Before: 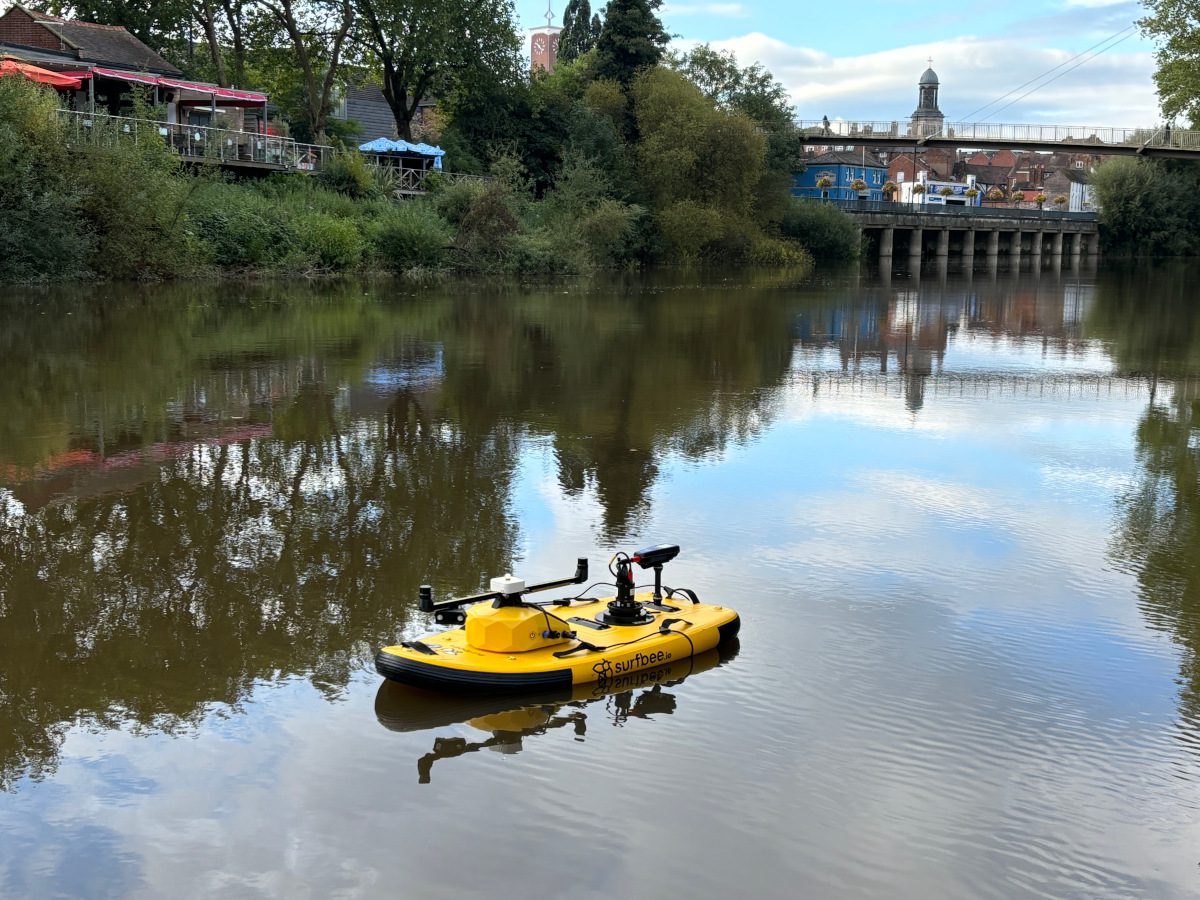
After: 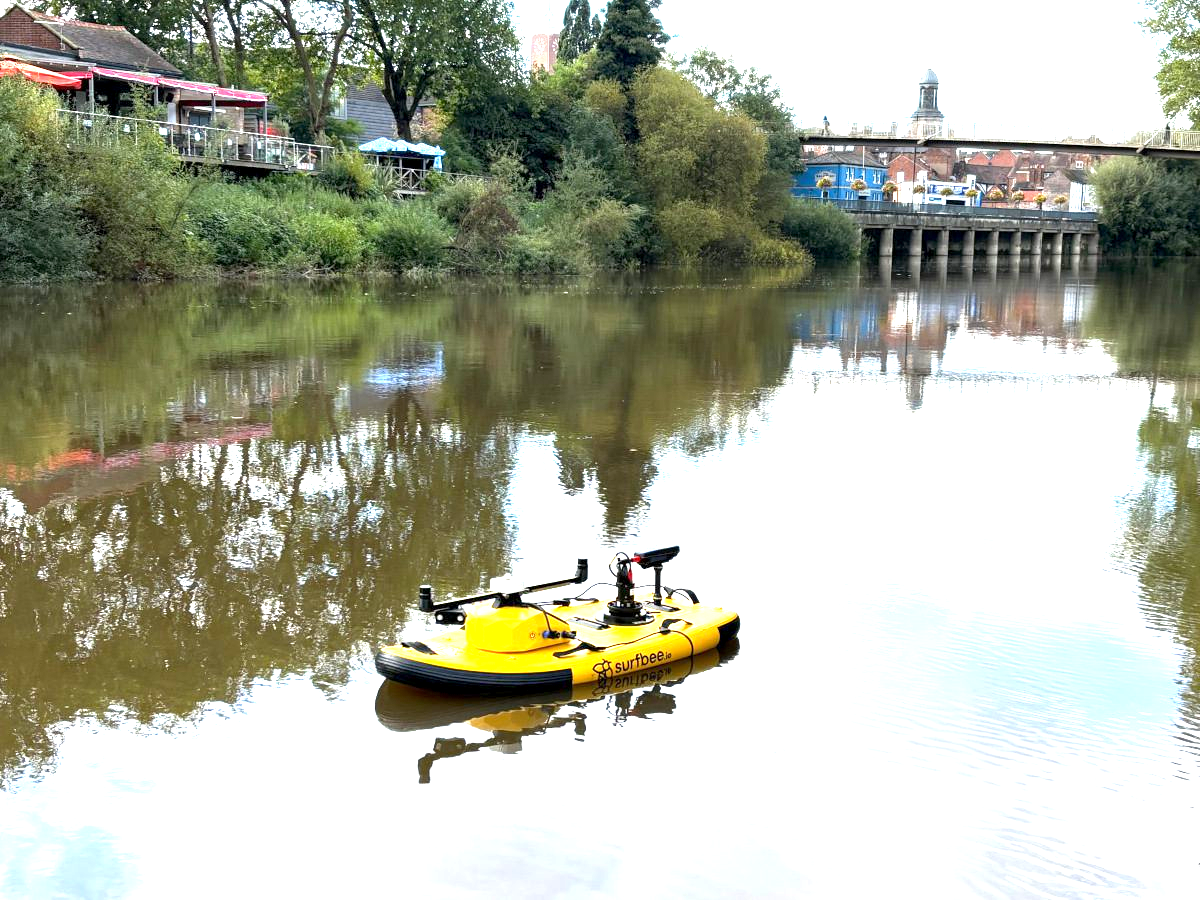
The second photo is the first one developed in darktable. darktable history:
exposure: black level correction 0.001, exposure 1.728 EV, compensate exposure bias true, compensate highlight preservation false
